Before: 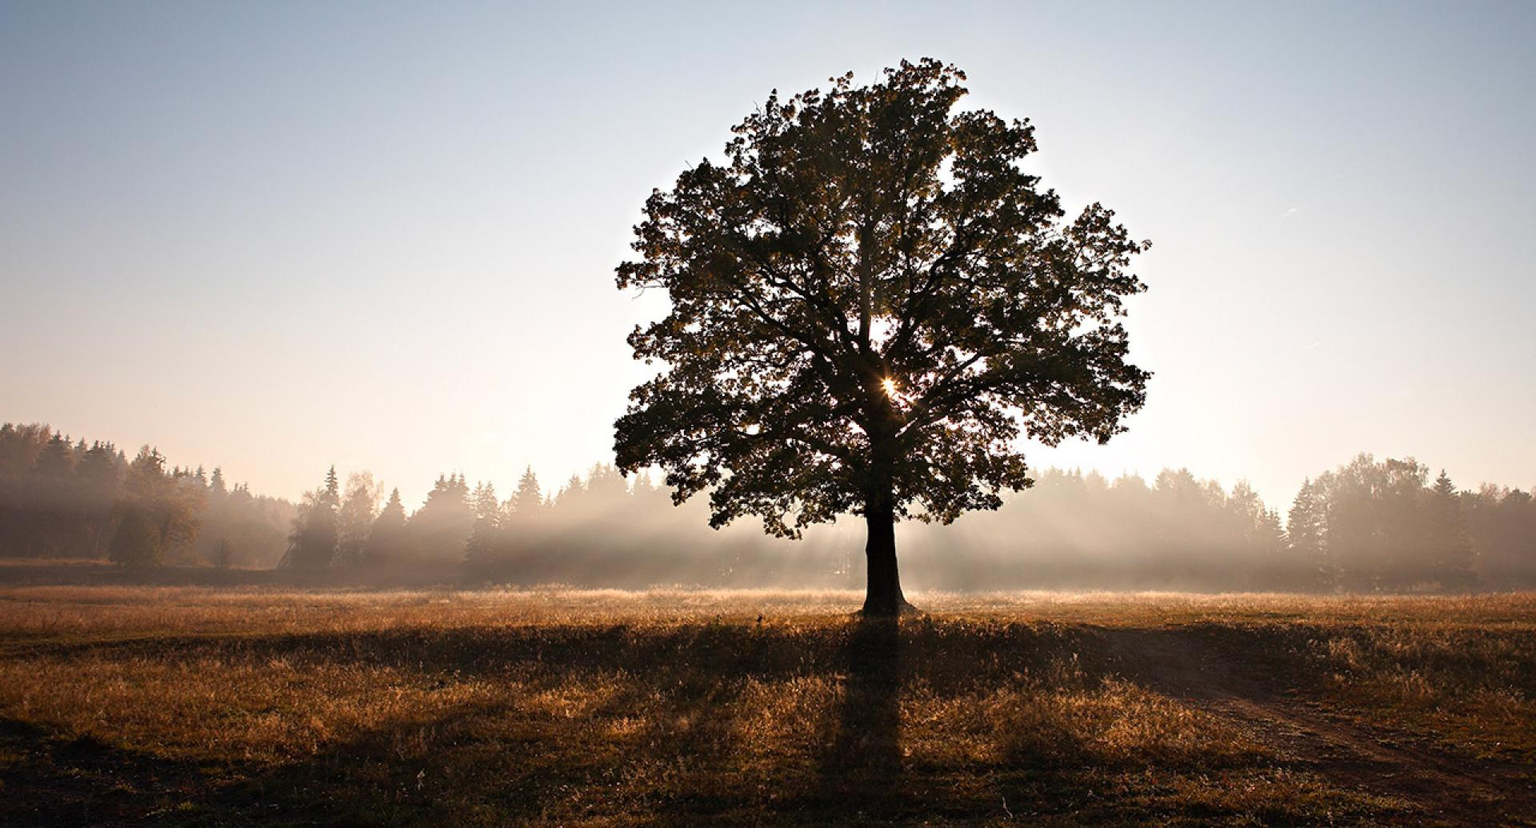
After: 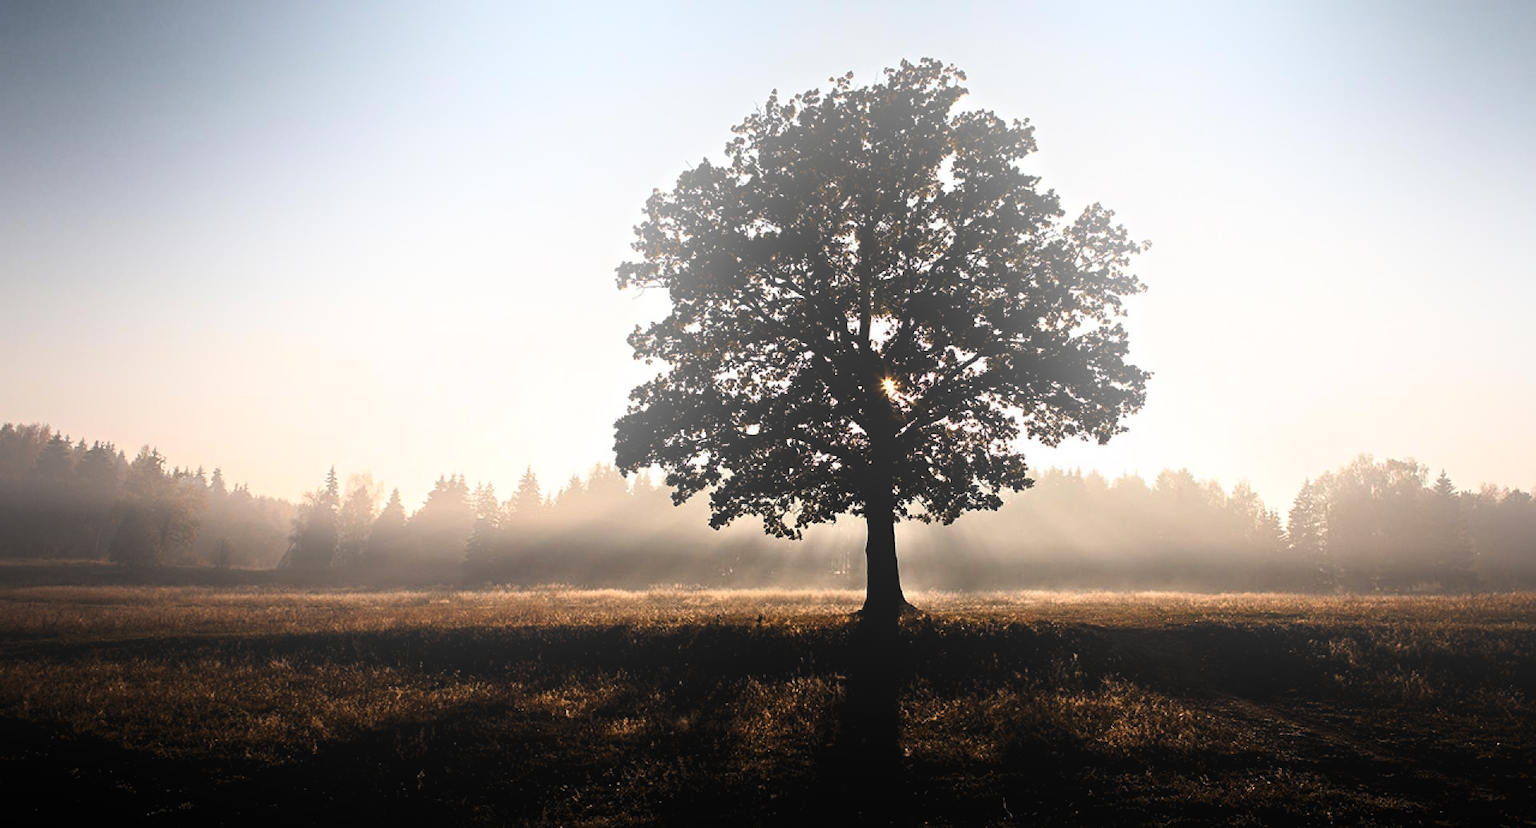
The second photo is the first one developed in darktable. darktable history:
exposure: exposure -0.048 EV, compensate highlight preservation false
levels: mode automatic, black 8.58%, gray 59.42%, levels [0, 0.445, 1]
tone curve: curves: ch0 [(0, 0) (0.118, 0.034) (0.182, 0.124) (0.265, 0.214) (0.504, 0.508) (0.783, 0.825) (1, 1)], color space Lab, linked channels, preserve colors none
bloom: size 40%
